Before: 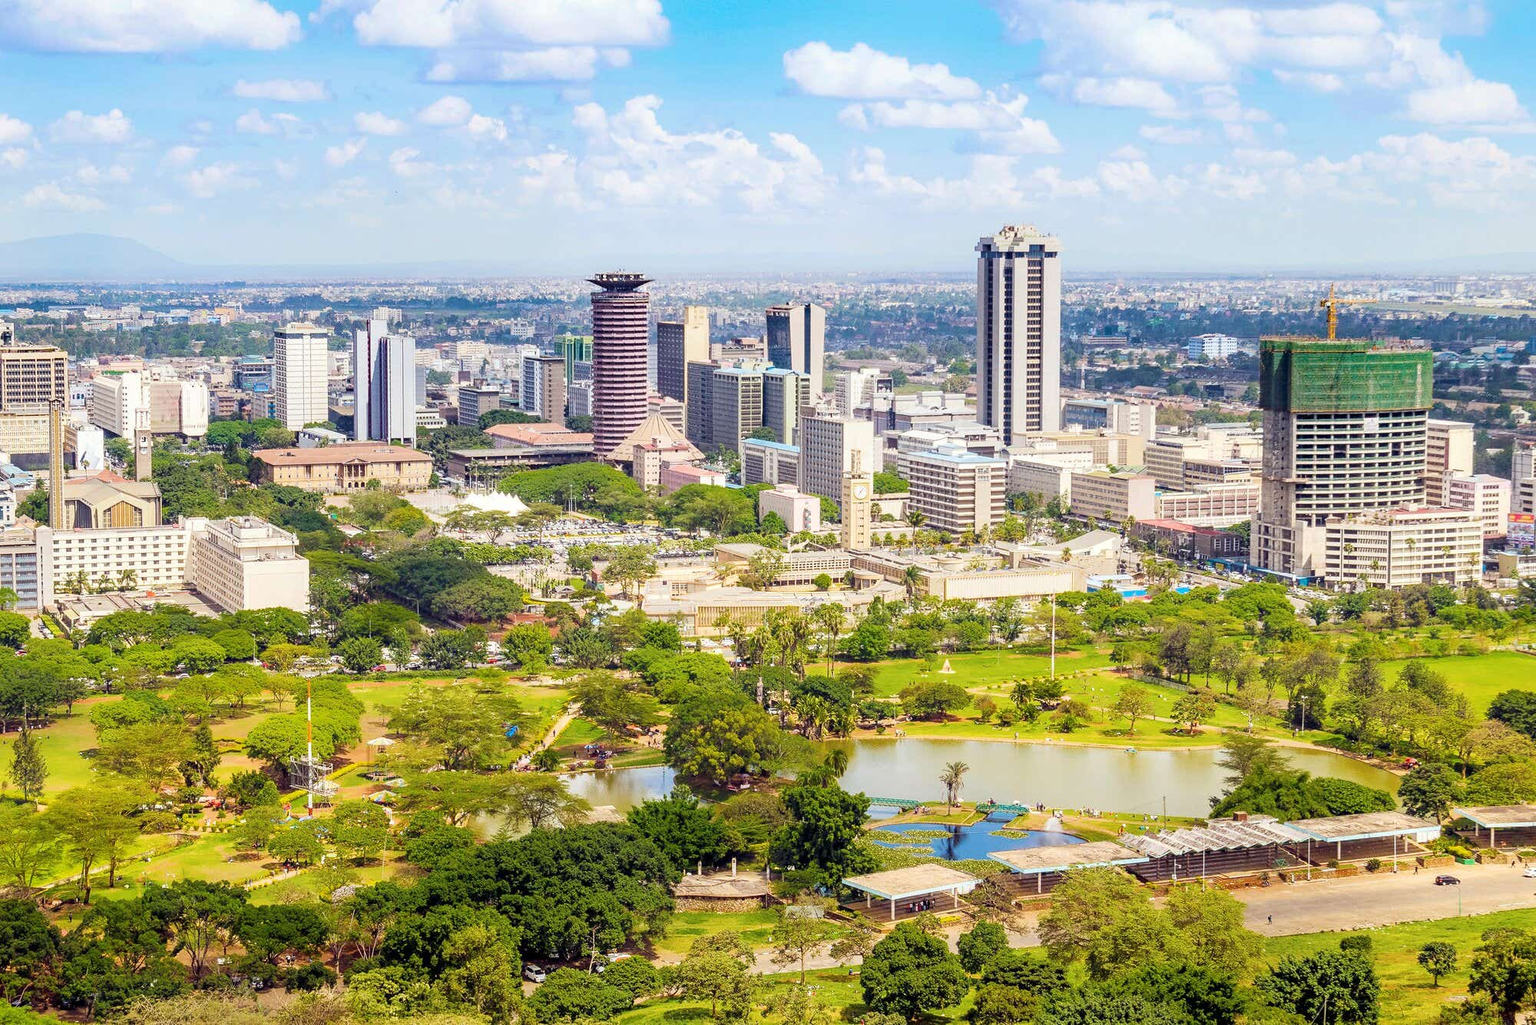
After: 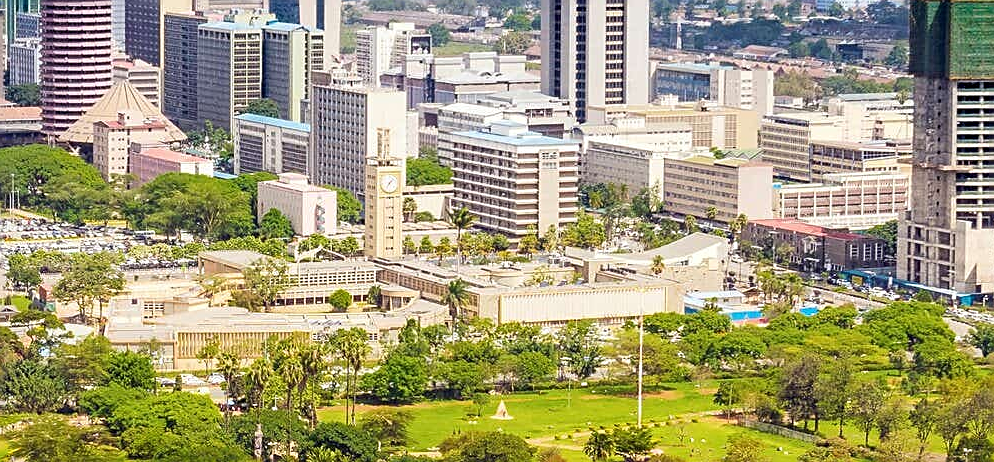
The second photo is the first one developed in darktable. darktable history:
crop: left 36.583%, top 34.296%, right 13.168%, bottom 30.958%
sharpen: on, module defaults
